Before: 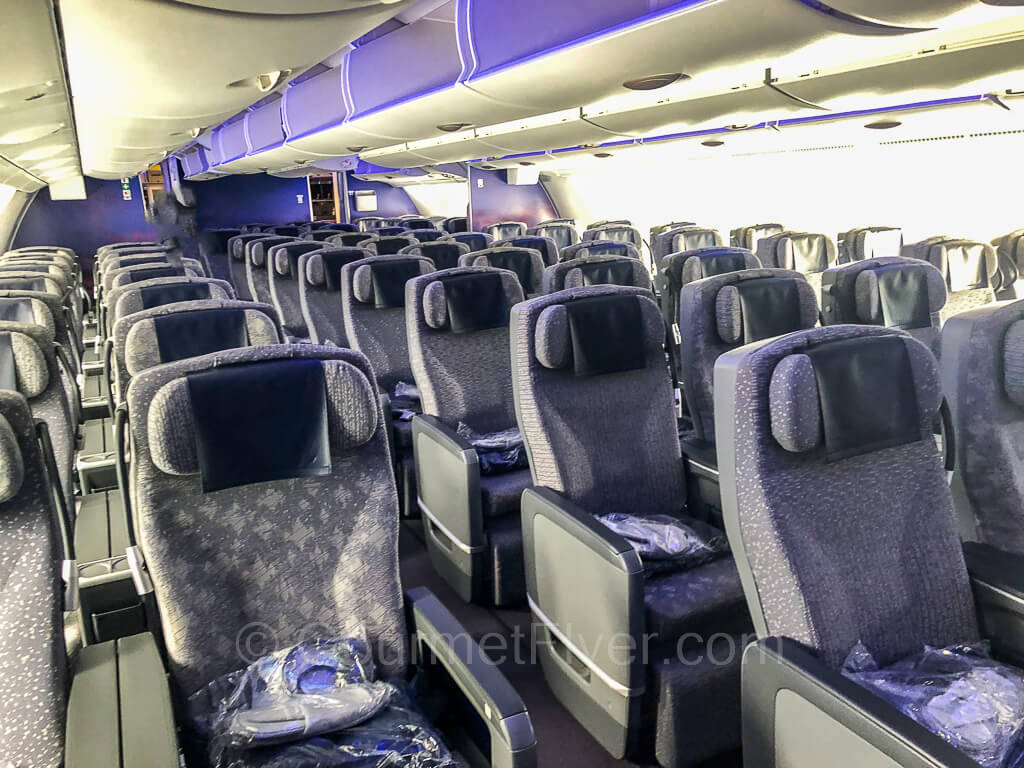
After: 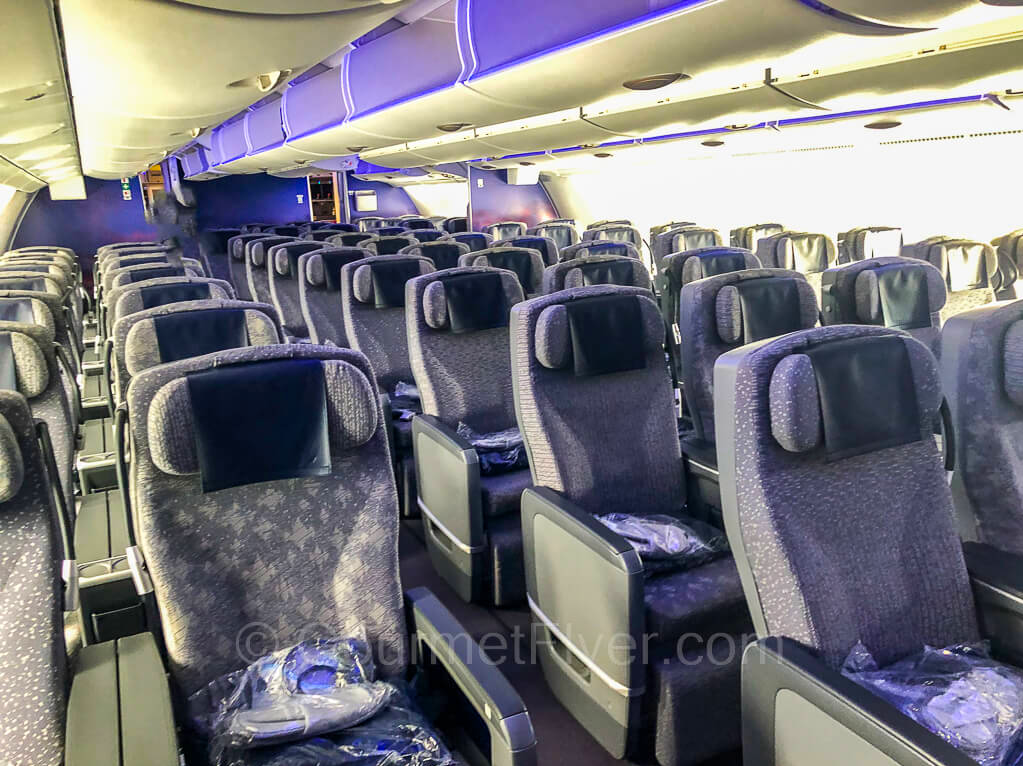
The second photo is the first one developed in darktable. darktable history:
crop: top 0.05%, bottom 0.098%
color balance rgb: perceptual saturation grading › global saturation 25%, global vibrance 20%
